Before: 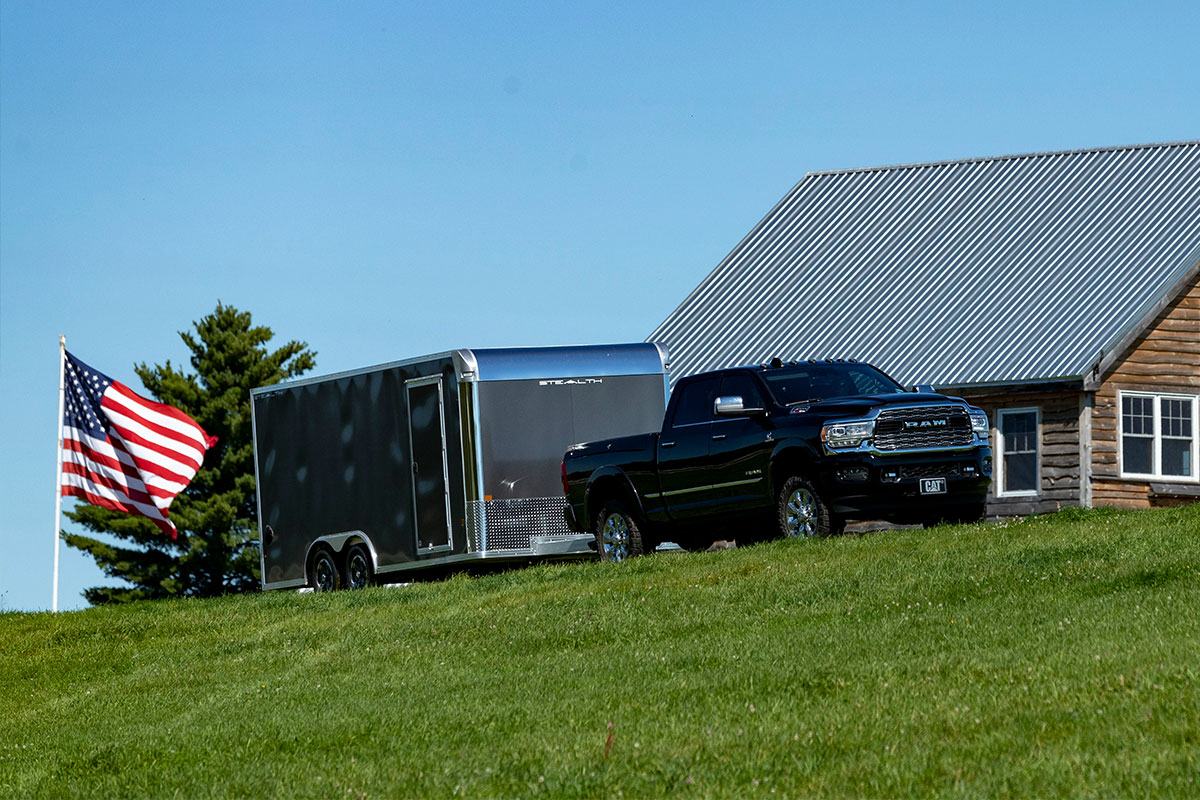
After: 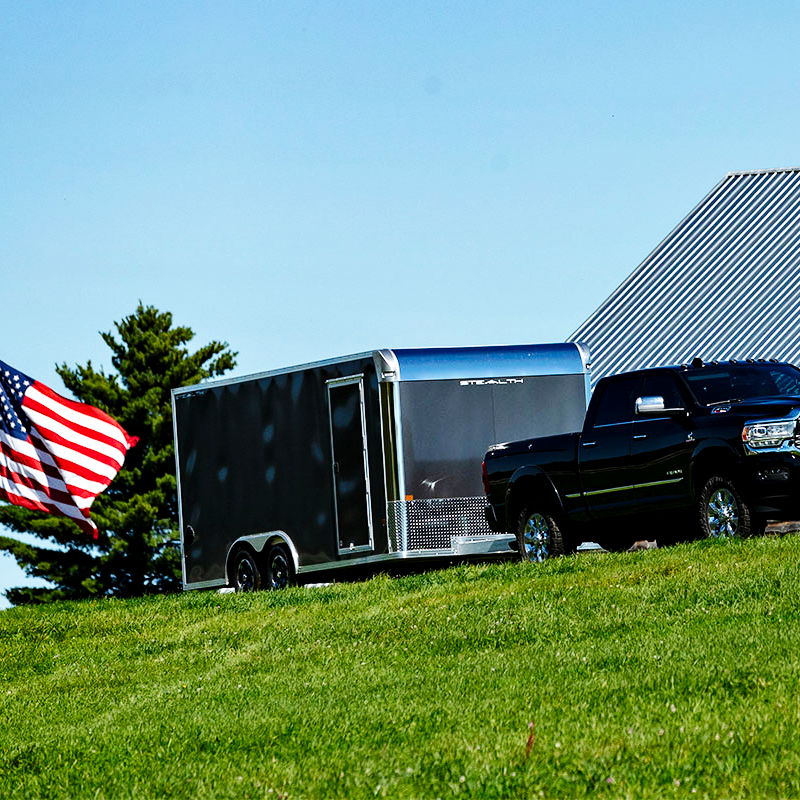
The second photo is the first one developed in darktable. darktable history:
contrast equalizer: octaves 7, y [[0.6 ×6], [0.55 ×6], [0 ×6], [0 ×6], [0 ×6]], mix 0.3
crop and rotate: left 6.617%, right 26.717%
base curve: curves: ch0 [(0, 0) (0.036, 0.025) (0.121, 0.166) (0.206, 0.329) (0.605, 0.79) (1, 1)], preserve colors none
